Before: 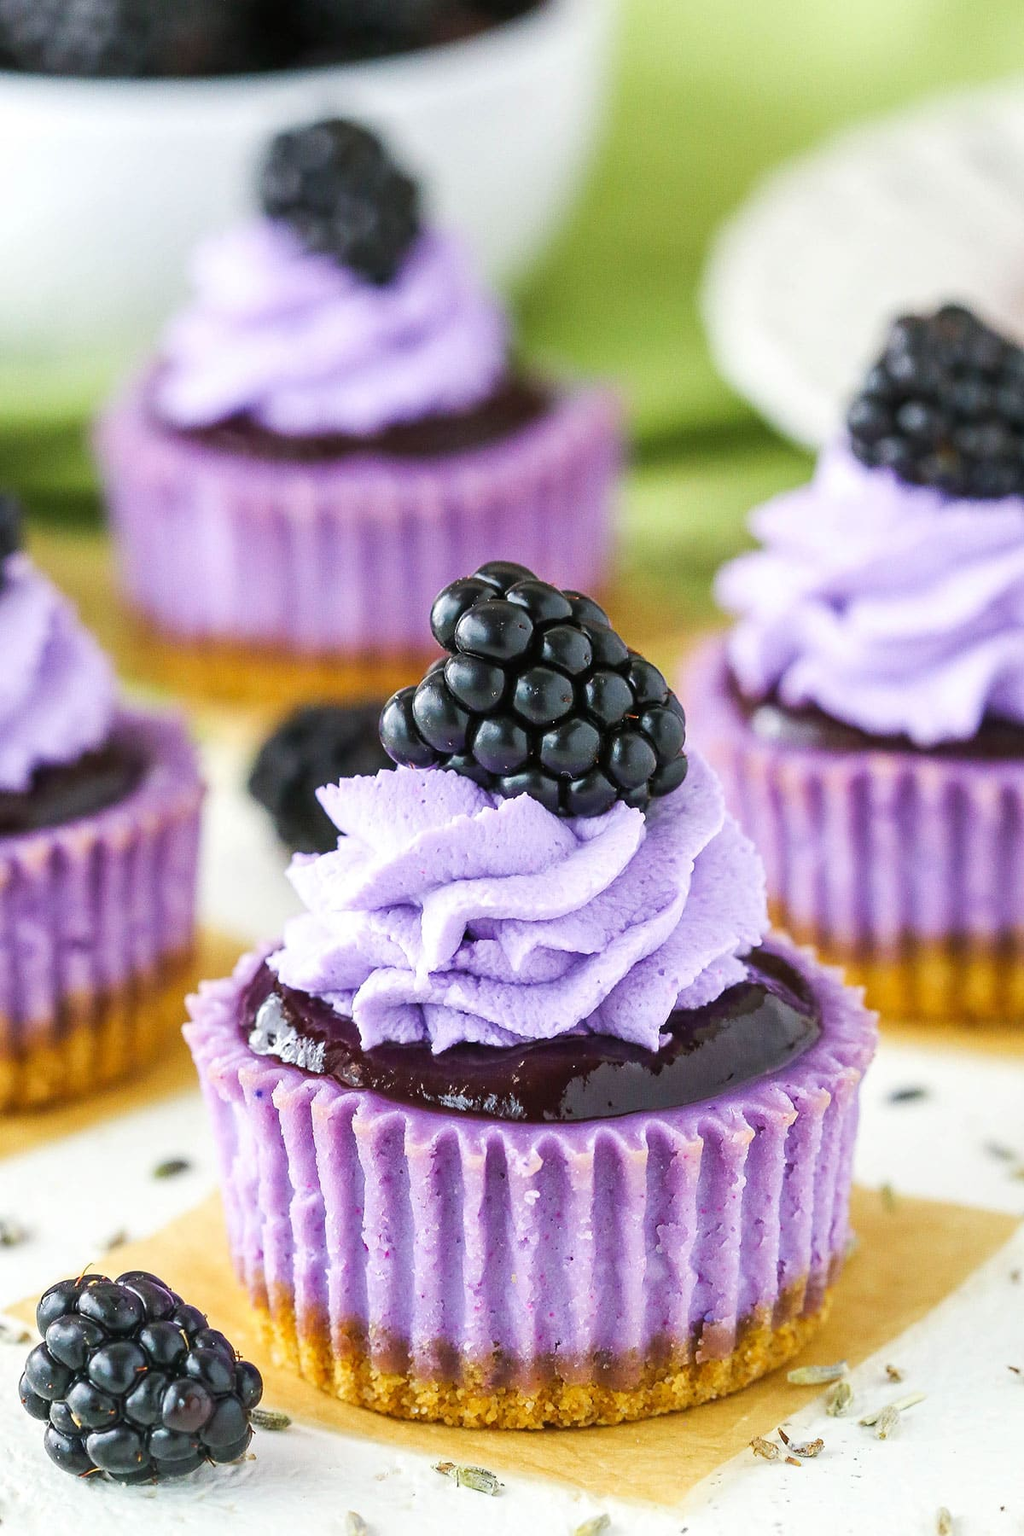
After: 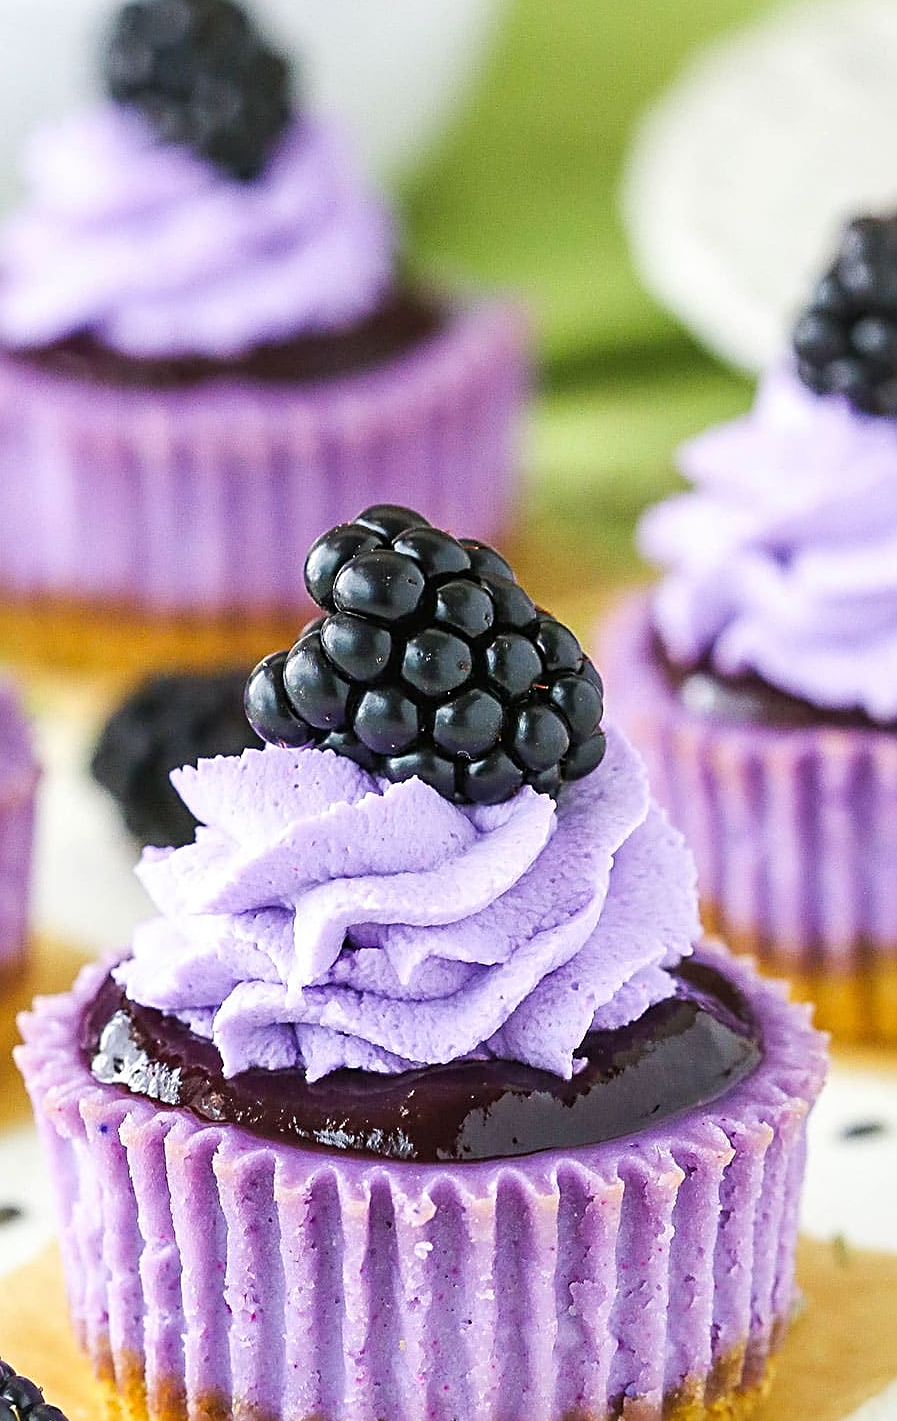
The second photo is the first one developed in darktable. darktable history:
sharpen: radius 2.533, amount 0.617
crop: left 16.736%, top 8.529%, right 8.491%, bottom 12.505%
tone equalizer: on, module defaults
